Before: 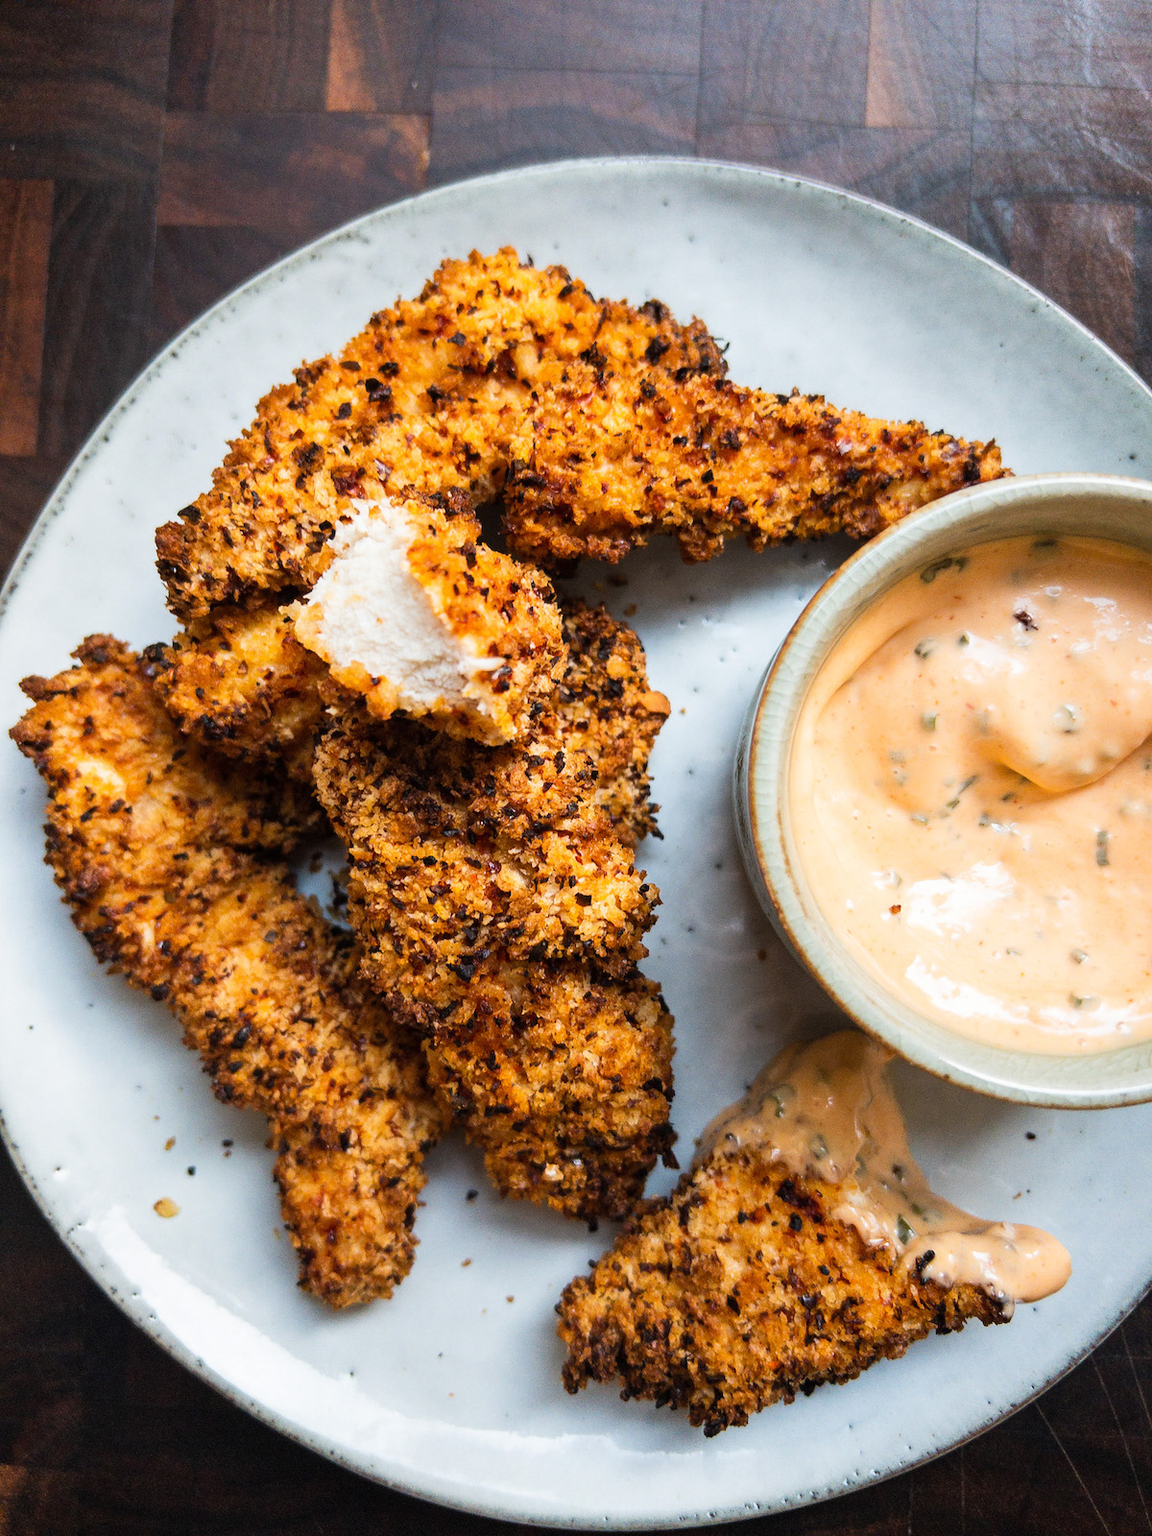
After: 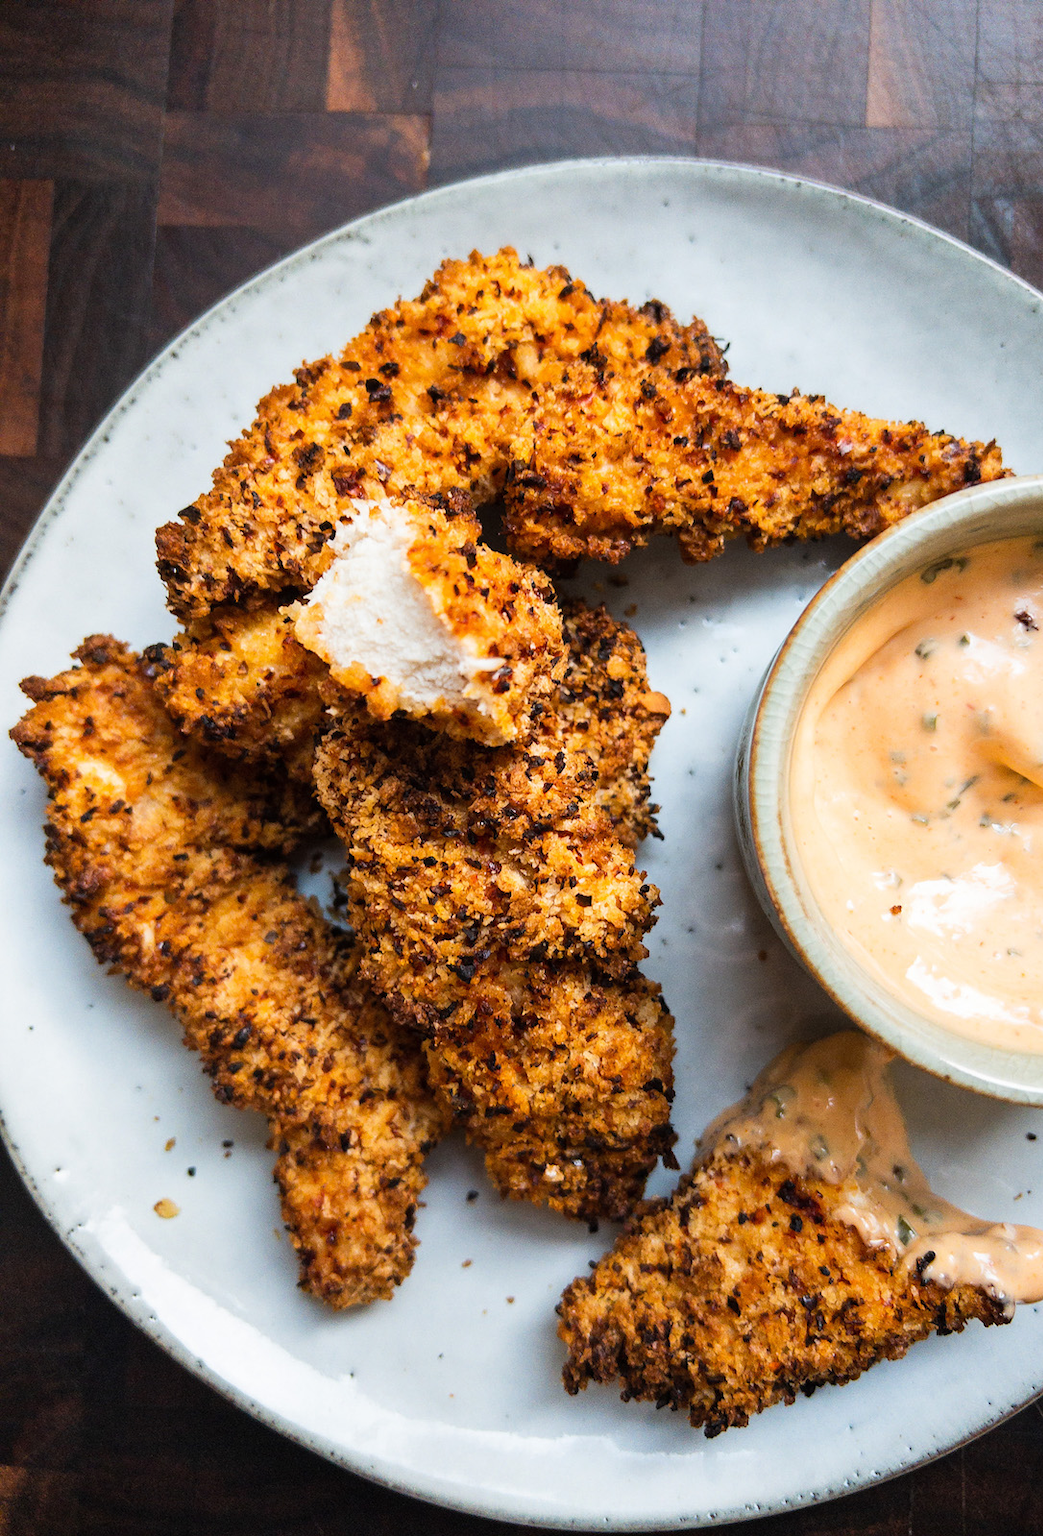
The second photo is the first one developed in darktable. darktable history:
crop: right 9.499%, bottom 0.016%
